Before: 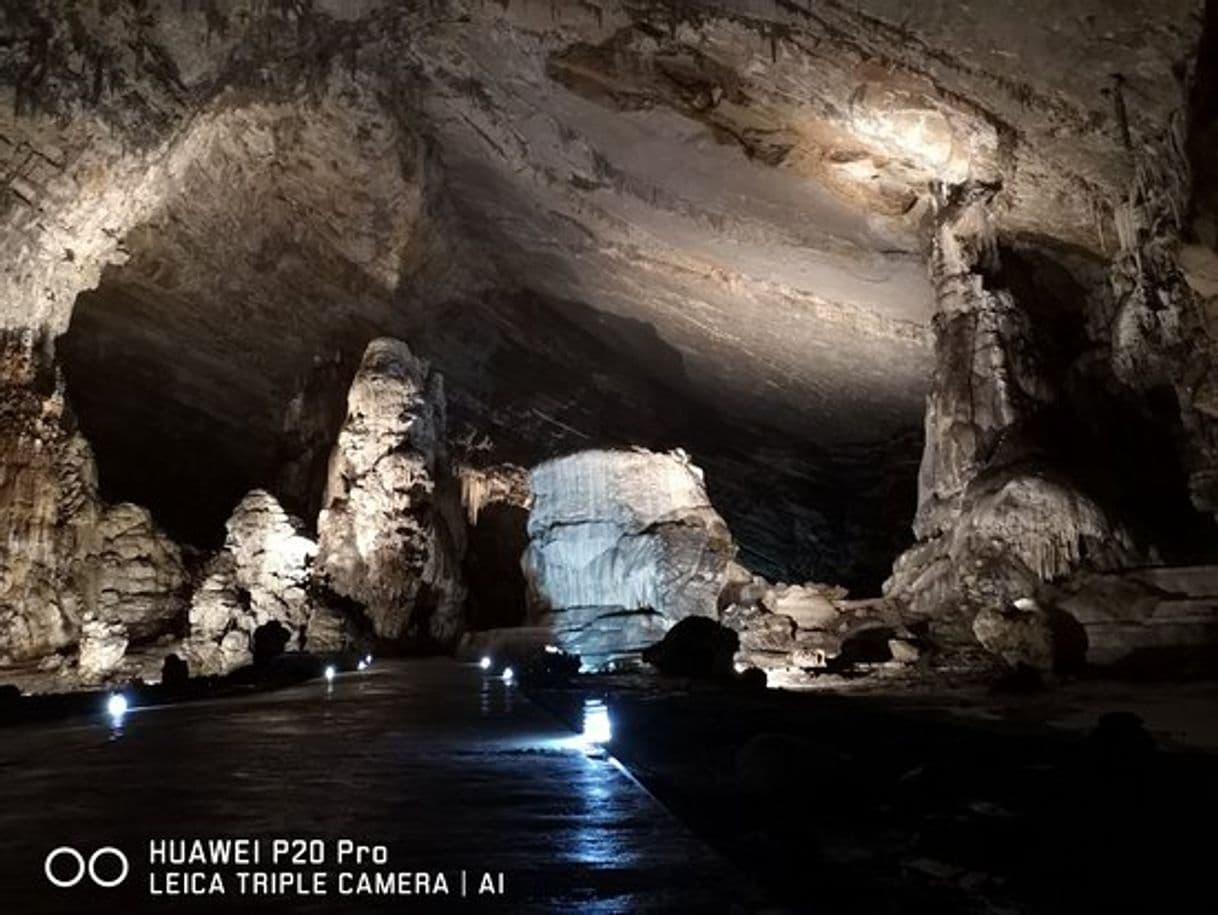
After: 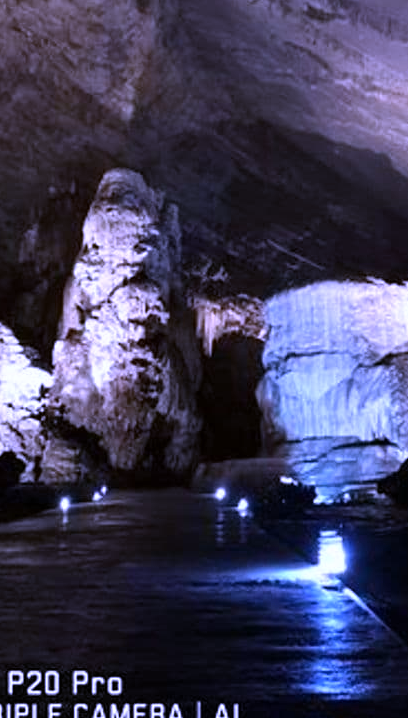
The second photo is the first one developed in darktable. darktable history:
crop and rotate: left 21.77%, top 18.528%, right 44.676%, bottom 2.997%
white balance: red 0.98, blue 1.61
